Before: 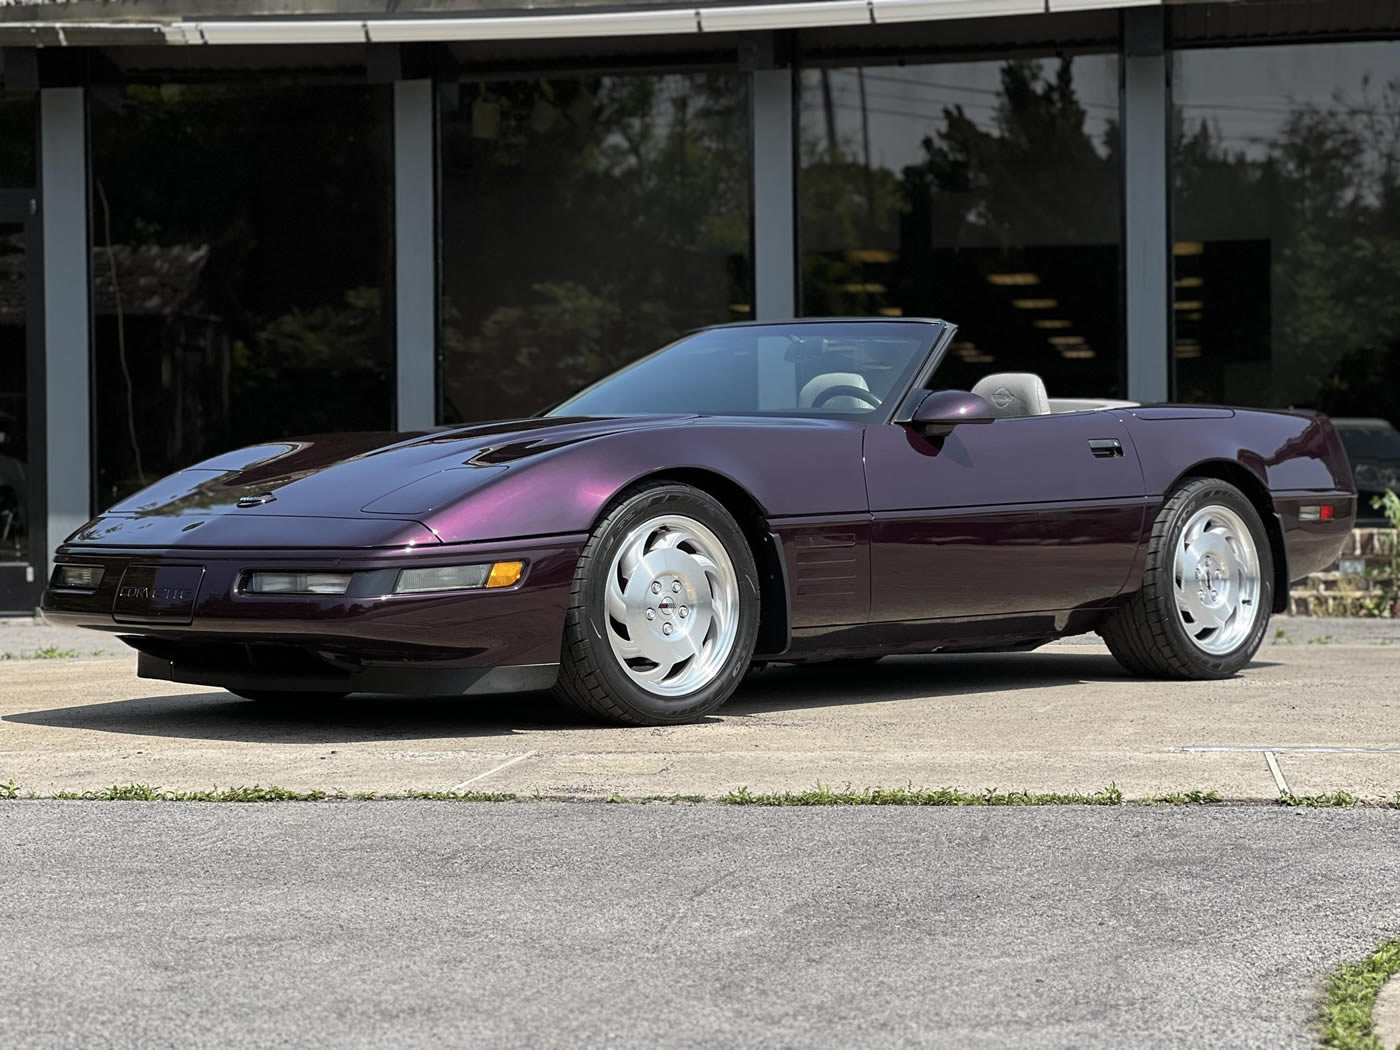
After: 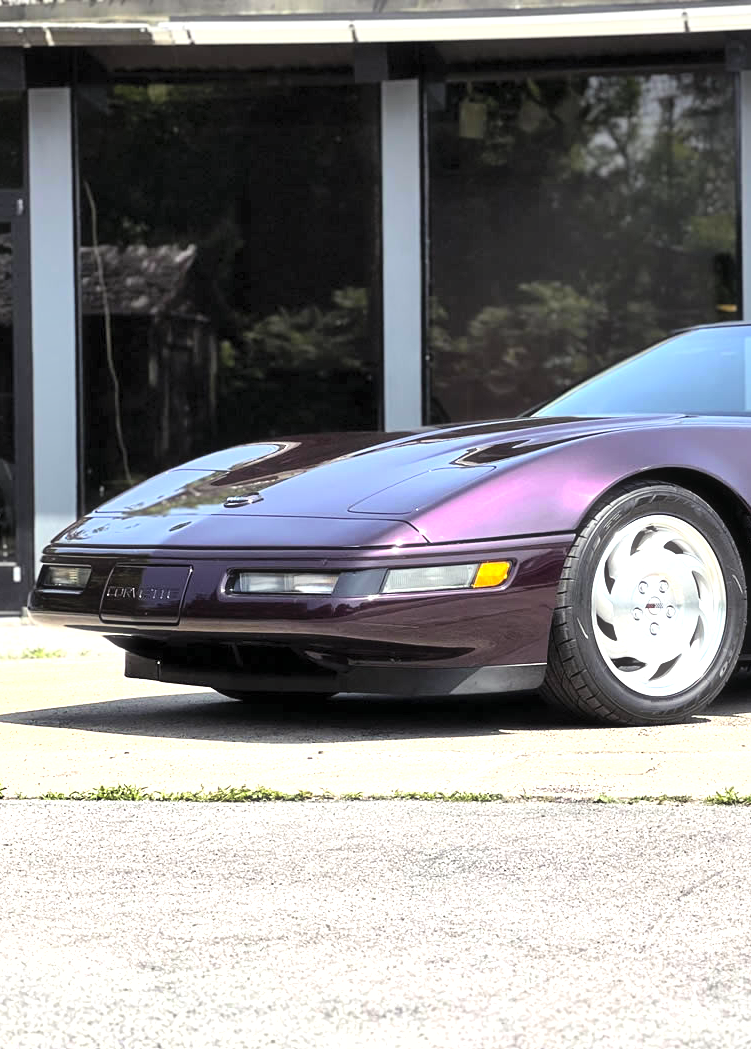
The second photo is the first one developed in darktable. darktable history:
haze removal: strength -0.045, compatibility mode true, adaptive false
crop: left 0.93%, right 45.372%, bottom 0.083%
contrast brightness saturation: contrast 0.143, brightness 0.215
tone equalizer: -8 EV -0.392 EV, -7 EV -0.411 EV, -6 EV -0.328 EV, -5 EV -0.231 EV, -3 EV 0.196 EV, -2 EV 0.327 EV, -1 EV 0.376 EV, +0 EV 0.405 EV
exposure: exposure 0.299 EV, compensate exposure bias true, compensate highlight preservation false
shadows and highlights: soften with gaussian
color balance rgb: shadows lift › chroma 3.197%, shadows lift › hue 278.42°, perceptual saturation grading › global saturation 19.798%, perceptual brilliance grading › global brilliance 11.278%
local contrast: mode bilateral grid, contrast 21, coarseness 49, detail 120%, midtone range 0.2
